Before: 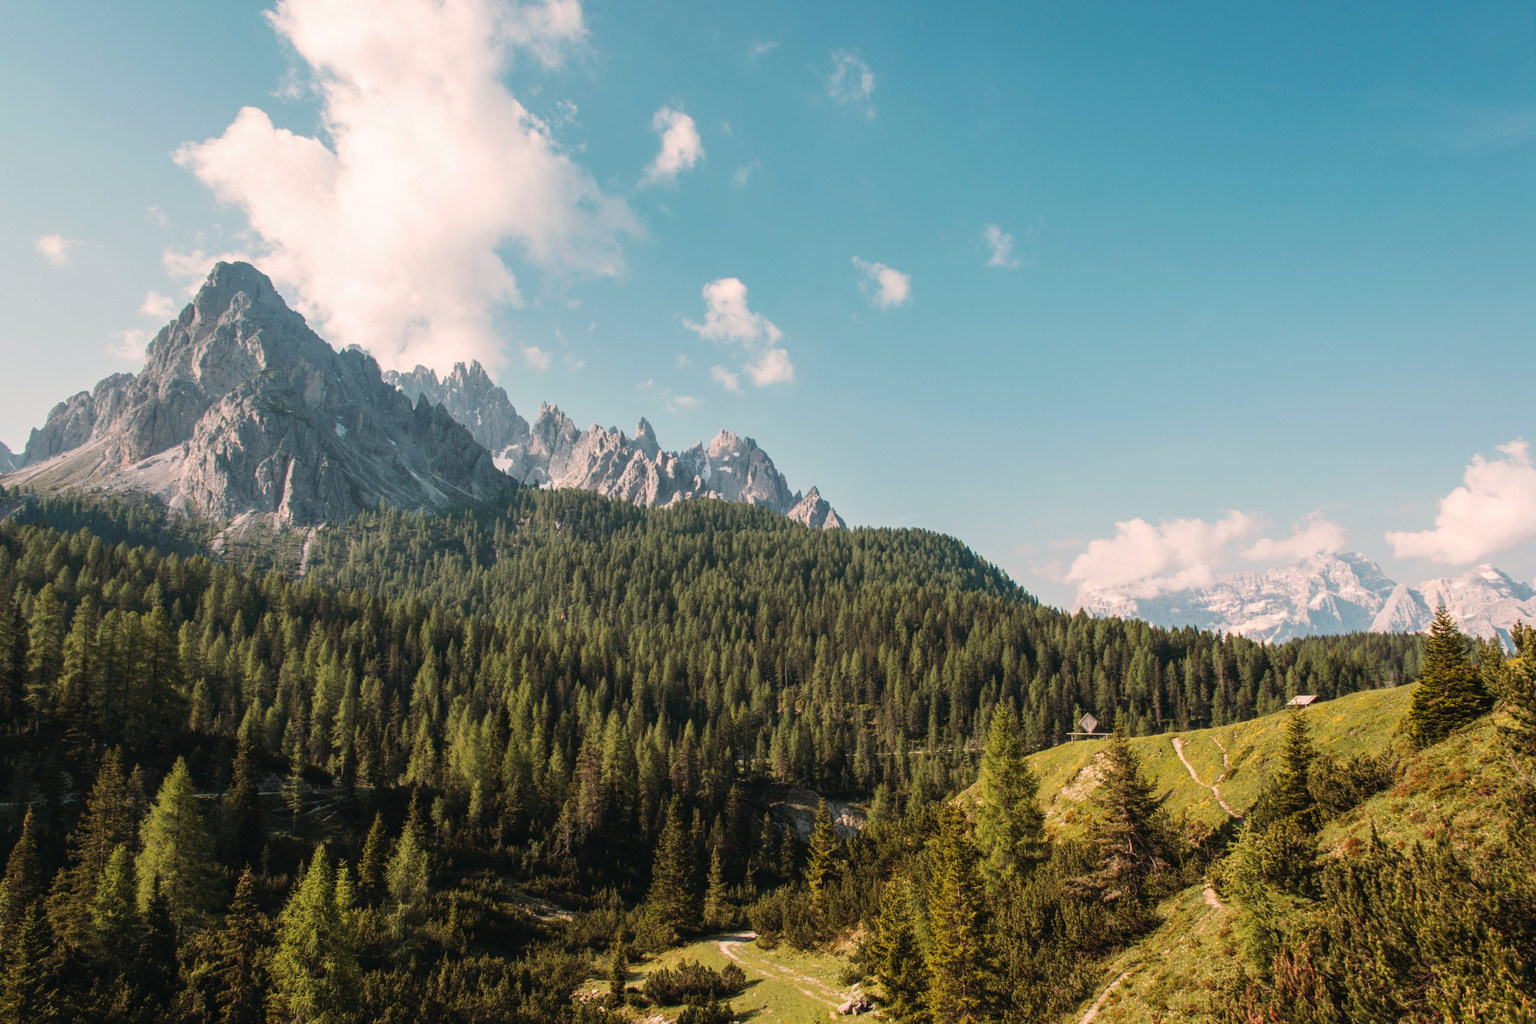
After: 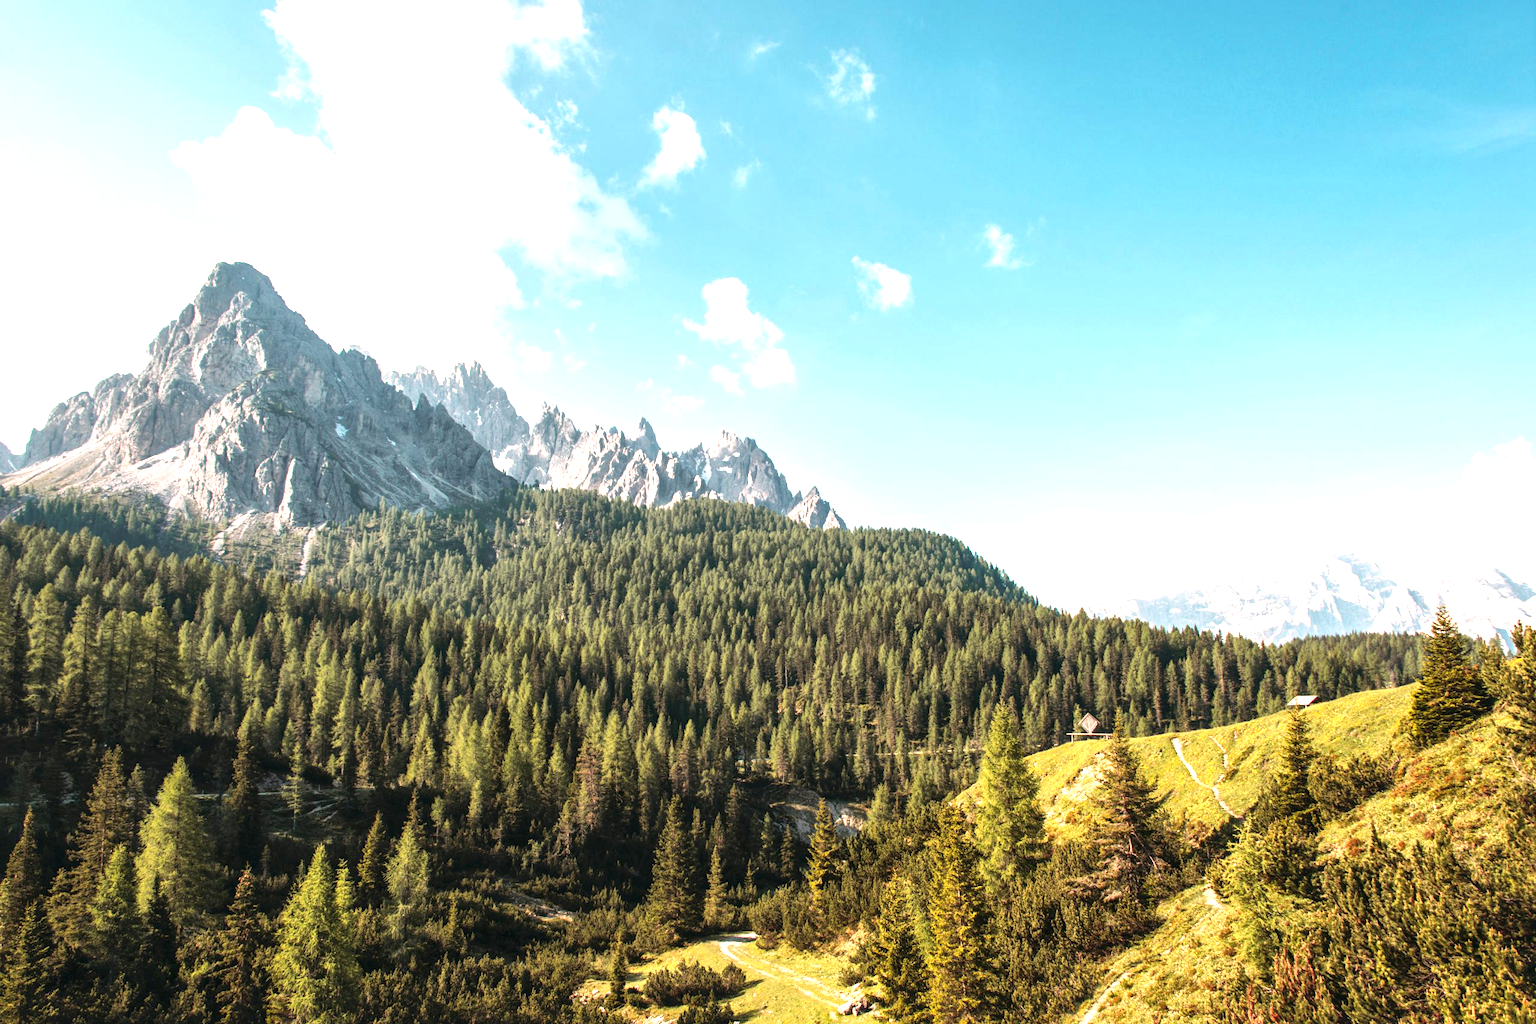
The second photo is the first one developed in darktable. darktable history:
exposure: exposure 1.137 EV, compensate highlight preservation false
local contrast: mode bilateral grid, contrast 20, coarseness 50, detail 141%, midtone range 0.2
